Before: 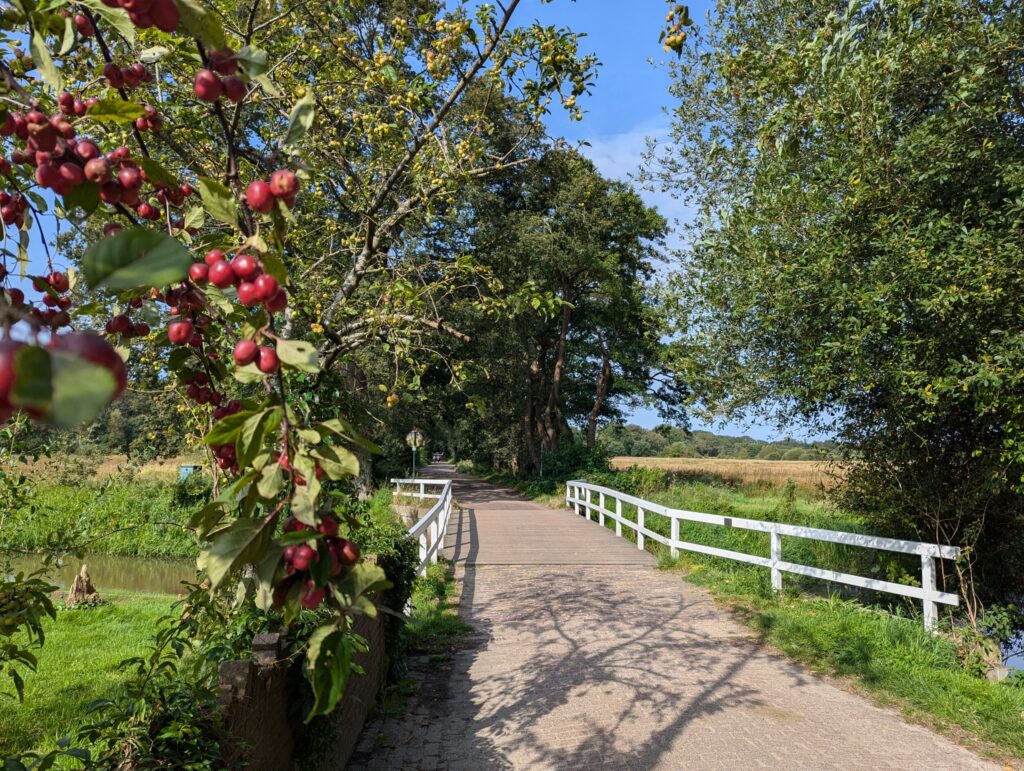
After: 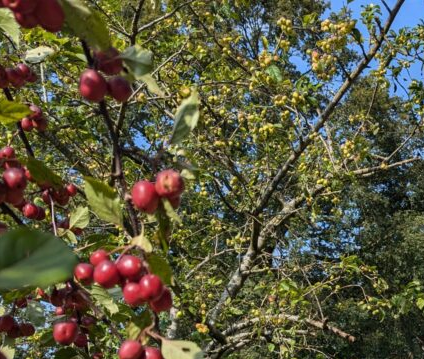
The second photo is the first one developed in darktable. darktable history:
crop and rotate: left 11.232%, top 0.093%, right 47.309%, bottom 53.34%
